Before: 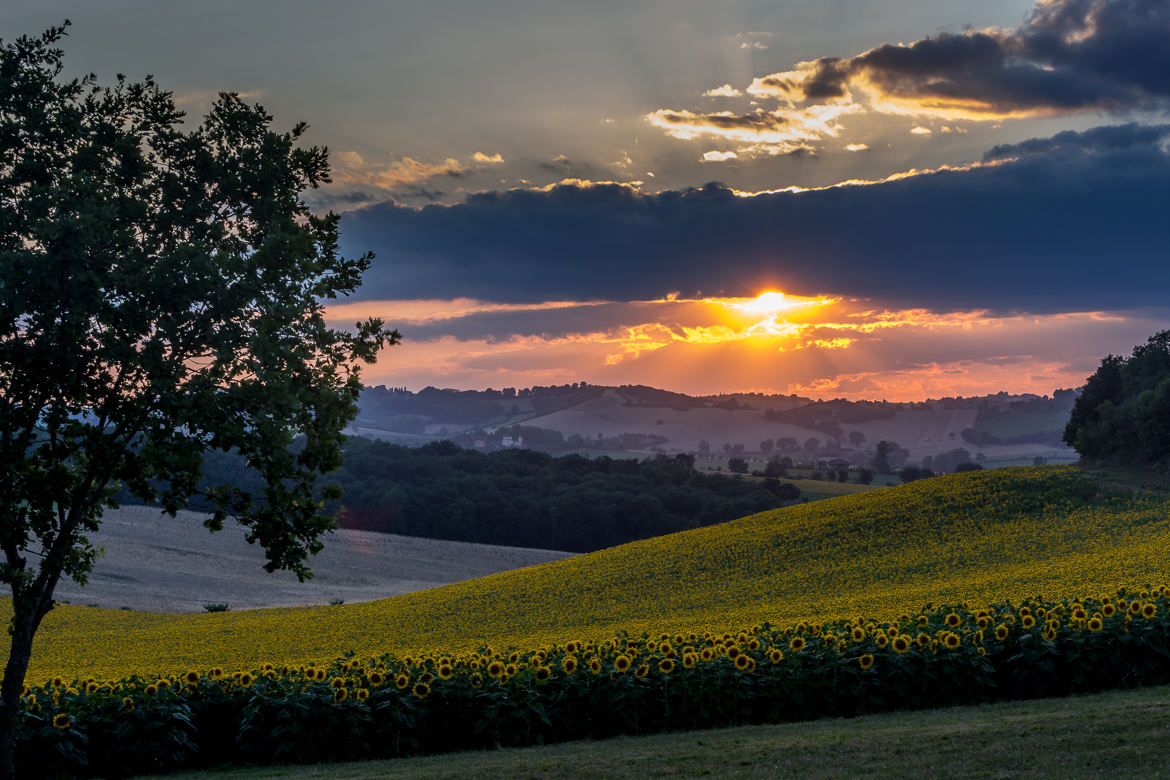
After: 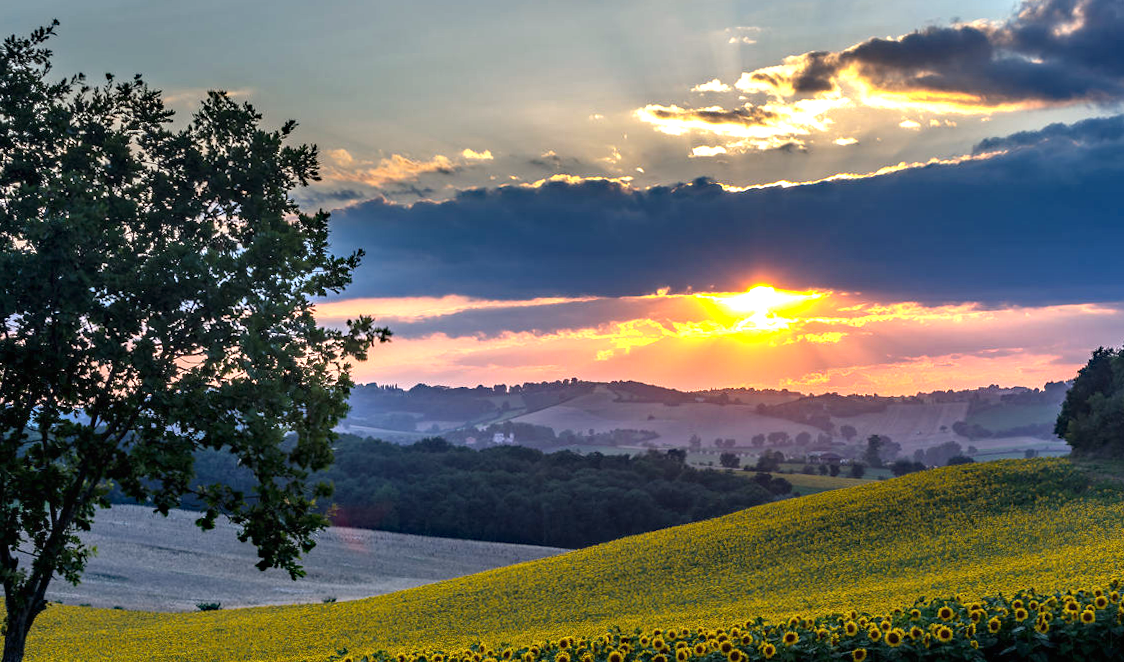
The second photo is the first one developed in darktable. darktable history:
haze removal: compatibility mode true, adaptive false
exposure: black level correction 0, exposure 1.103 EV, compensate exposure bias true, compensate highlight preservation false
crop and rotate: angle 0.42°, left 0.305%, right 2.561%, bottom 14.176%
